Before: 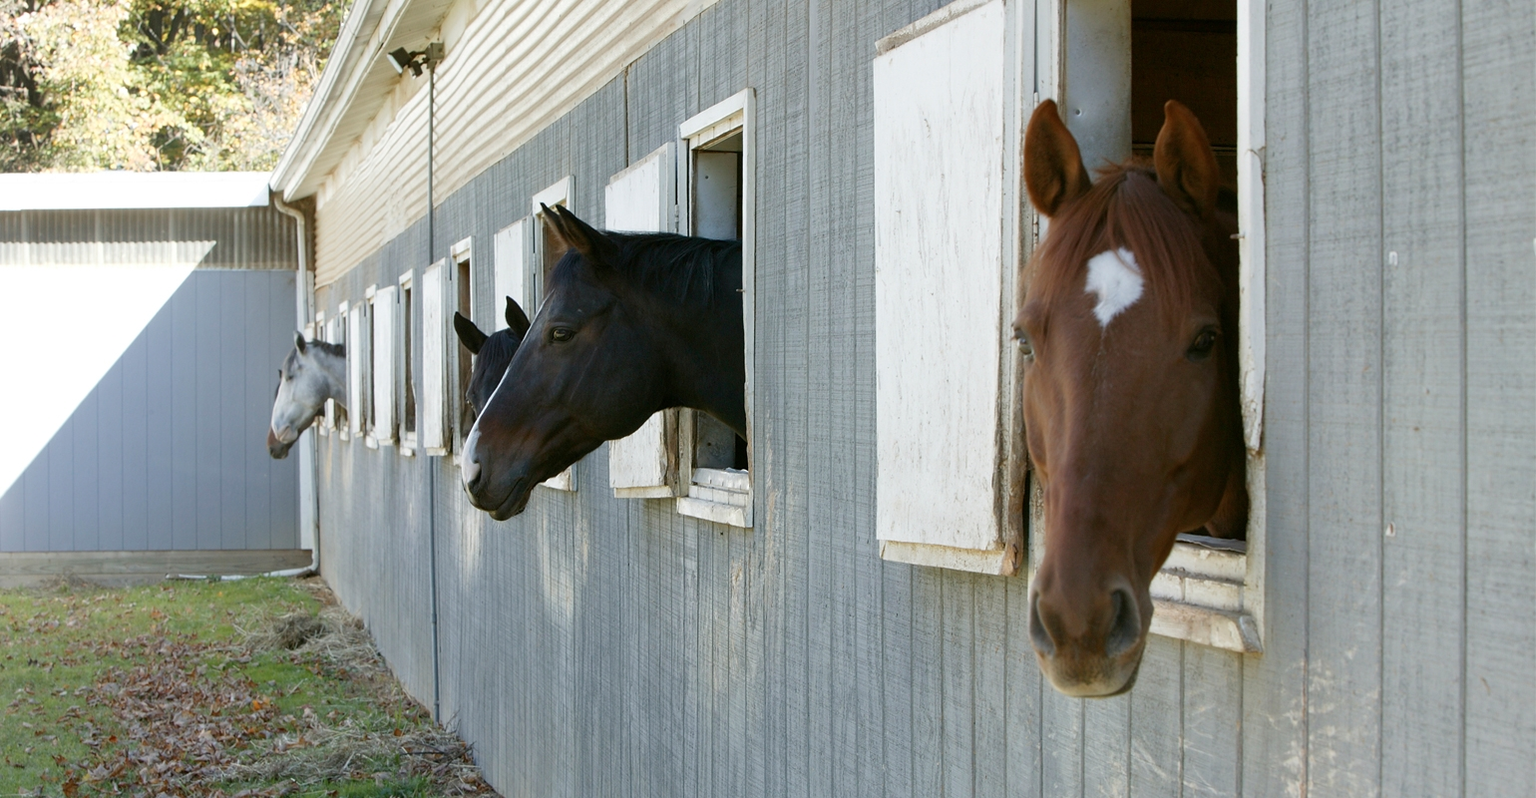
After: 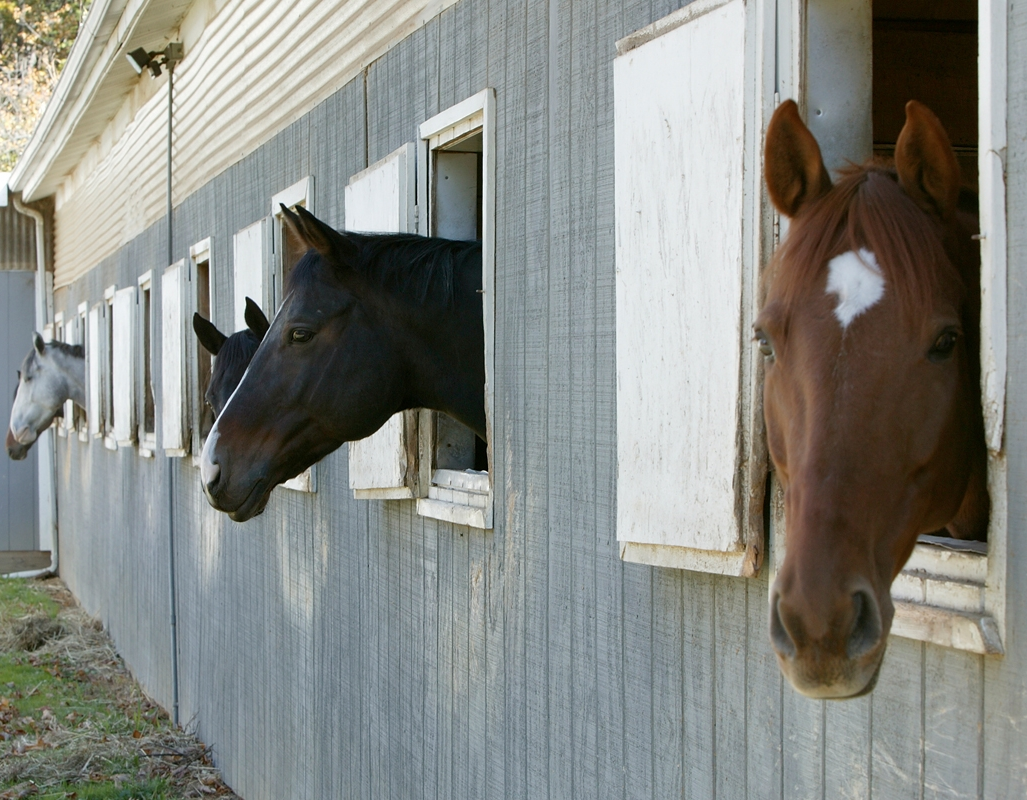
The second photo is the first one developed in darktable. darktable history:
shadows and highlights: radius 125.91, shadows 30.54, highlights -30.97, highlights color adjustment 39.21%, low approximation 0.01, soften with gaussian
crop: left 17.055%, right 16.249%
